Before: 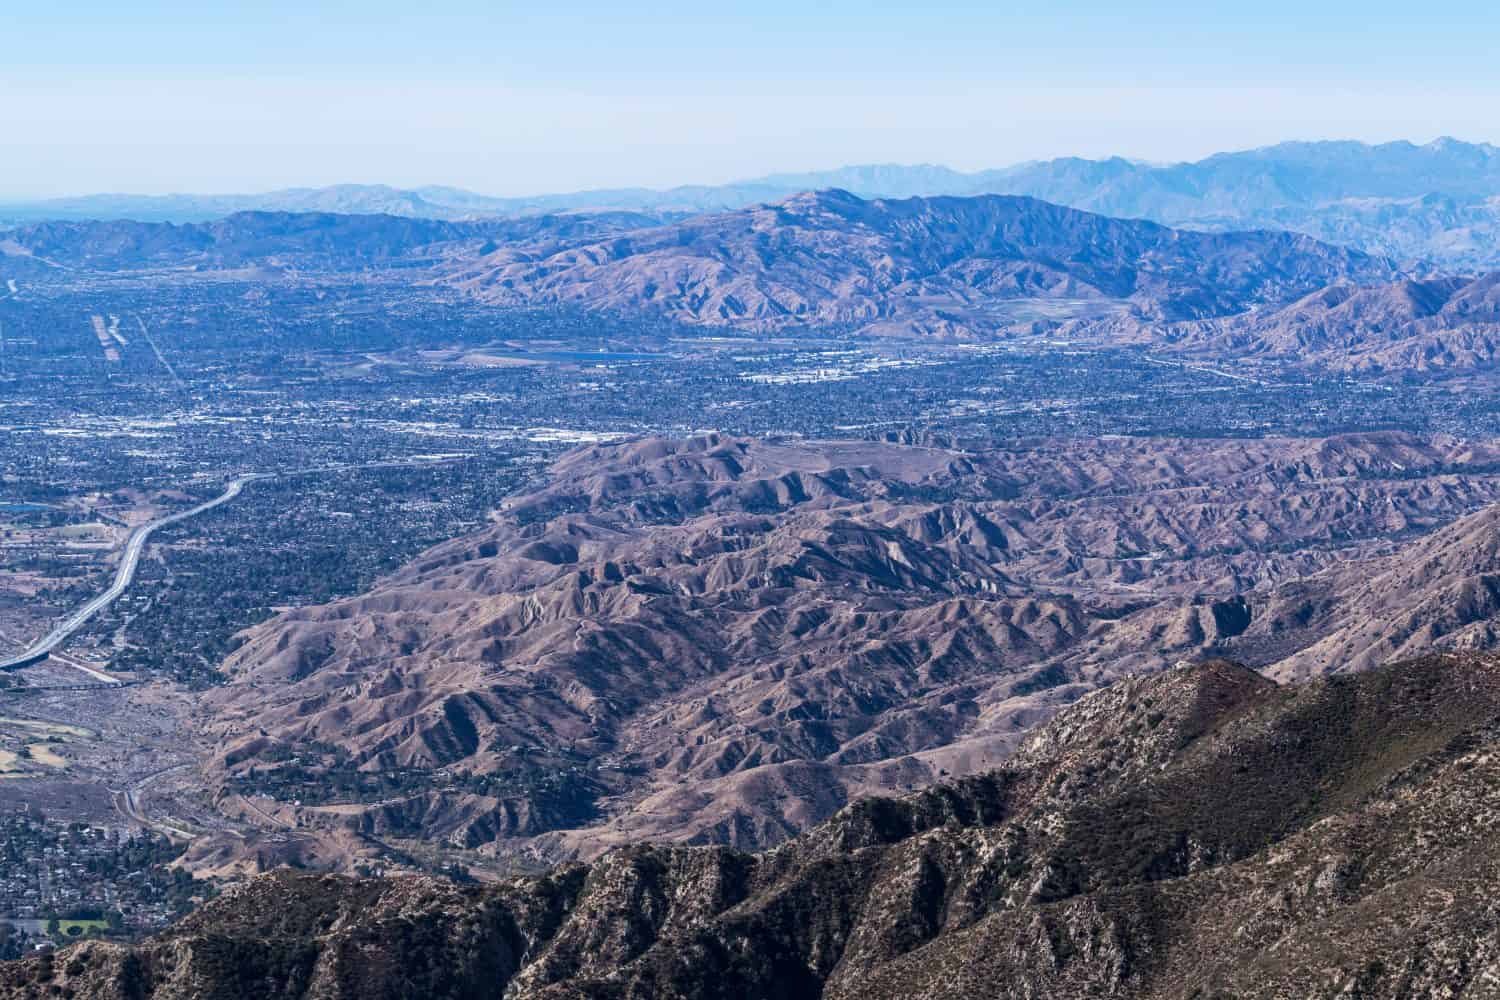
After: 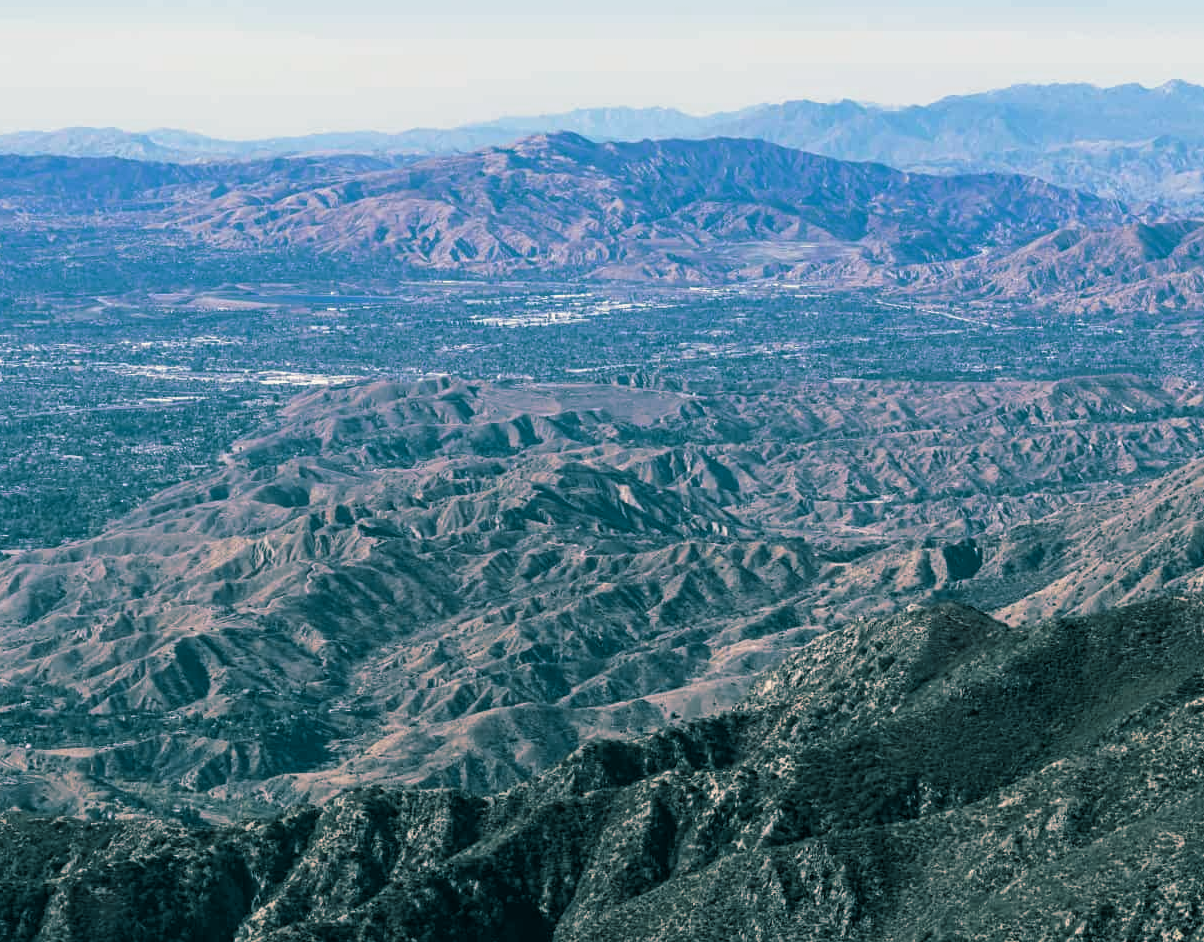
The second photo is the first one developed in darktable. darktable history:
crop and rotate: left 17.959%, top 5.771%, right 1.742%
color calibration: x 0.334, y 0.349, temperature 5426 K
split-toning: shadows › hue 186.43°, highlights › hue 49.29°, compress 30.29%
